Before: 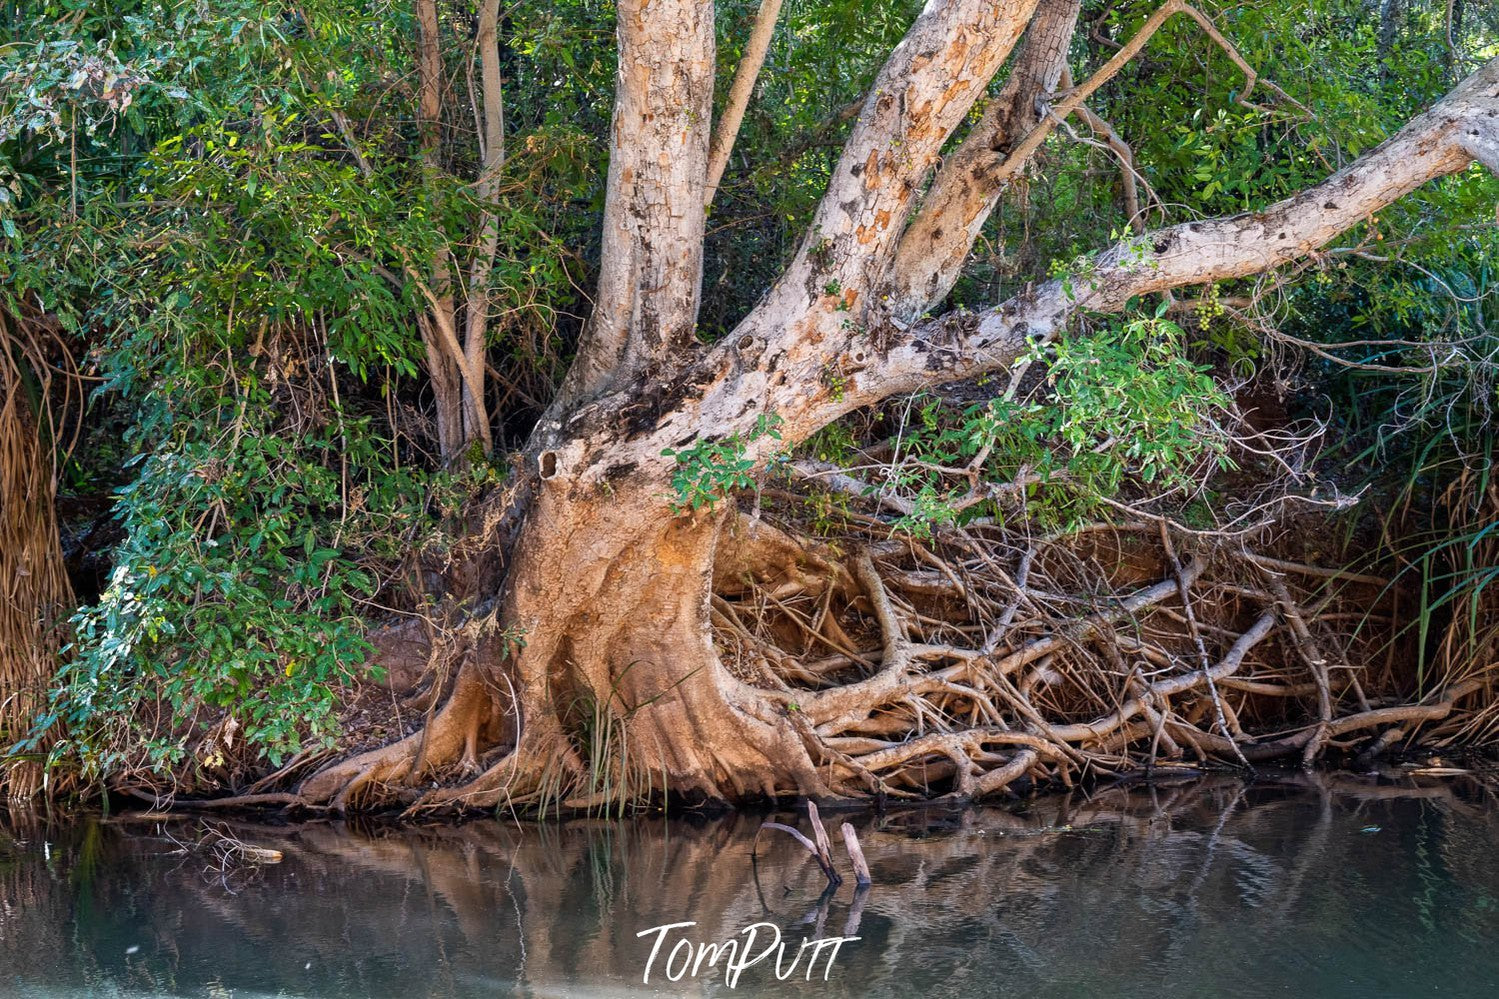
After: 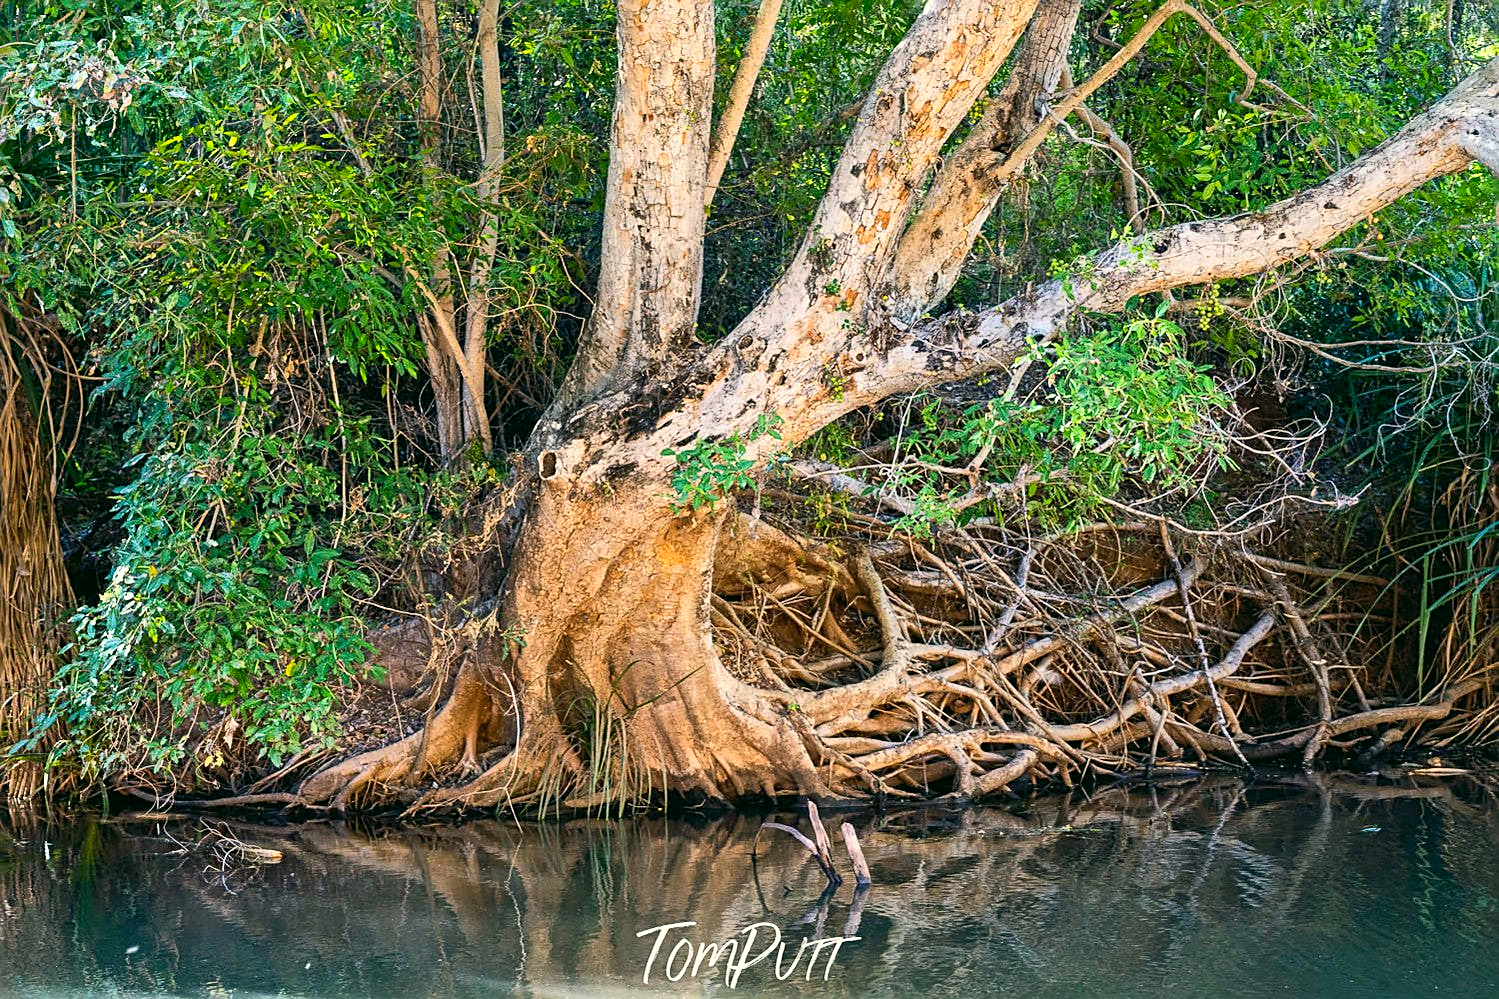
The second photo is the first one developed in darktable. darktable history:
color correction: highlights a* -0.503, highlights b* 9.53, shadows a* -9.23, shadows b* 0.839
sharpen: on, module defaults
contrast brightness saturation: contrast 0.203, brightness 0.16, saturation 0.227
